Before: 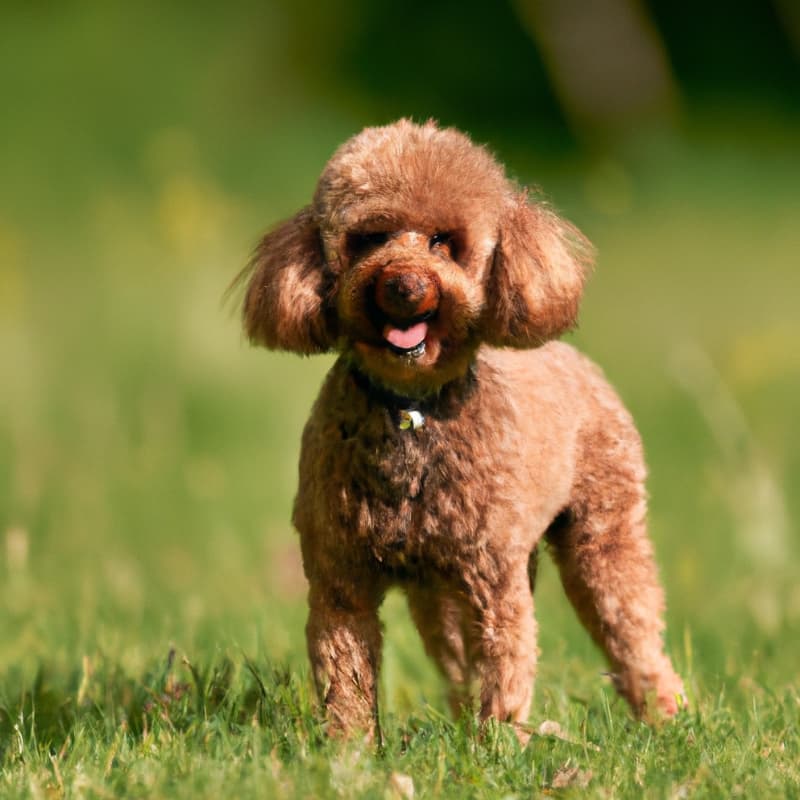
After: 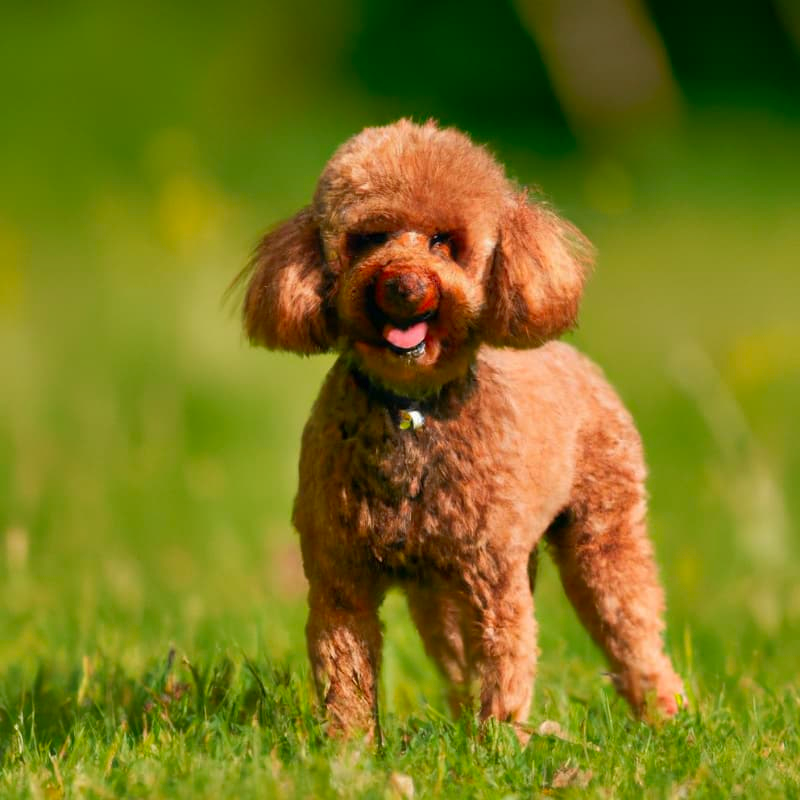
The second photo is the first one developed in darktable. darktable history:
contrast brightness saturation: brightness -0.02, saturation 0.35
shadows and highlights: on, module defaults
